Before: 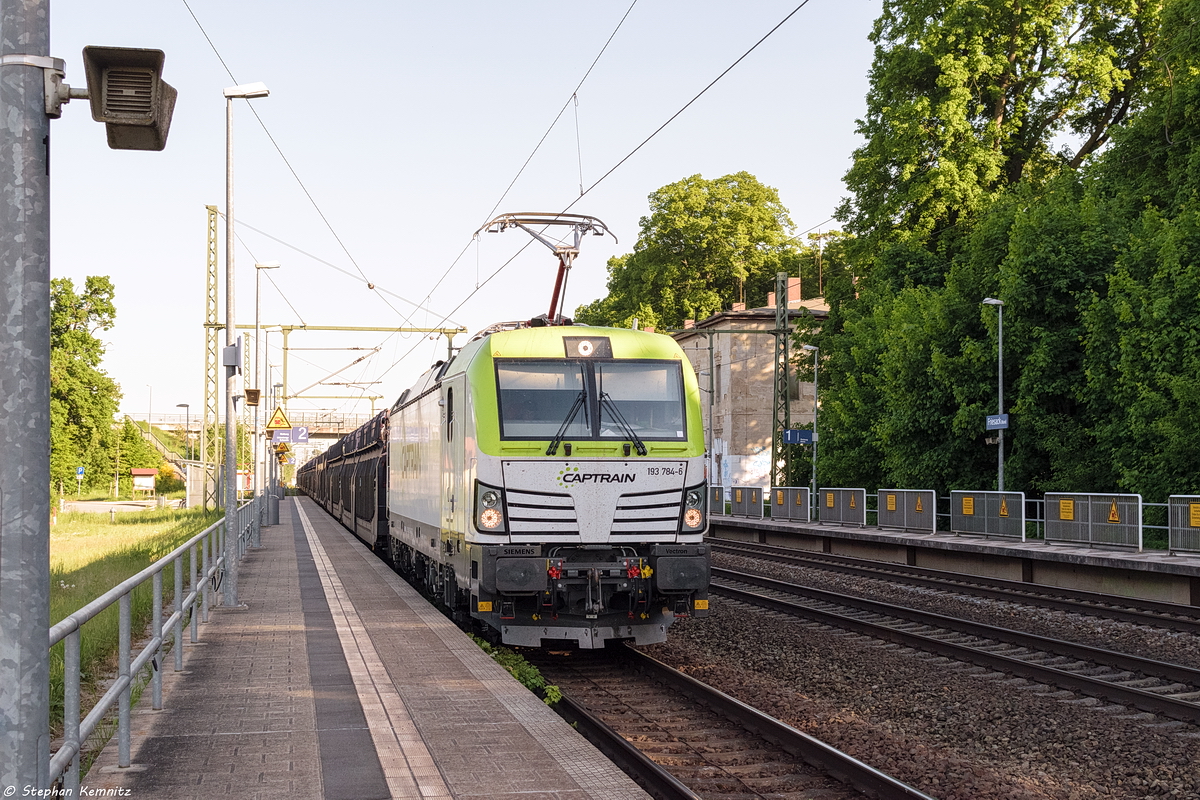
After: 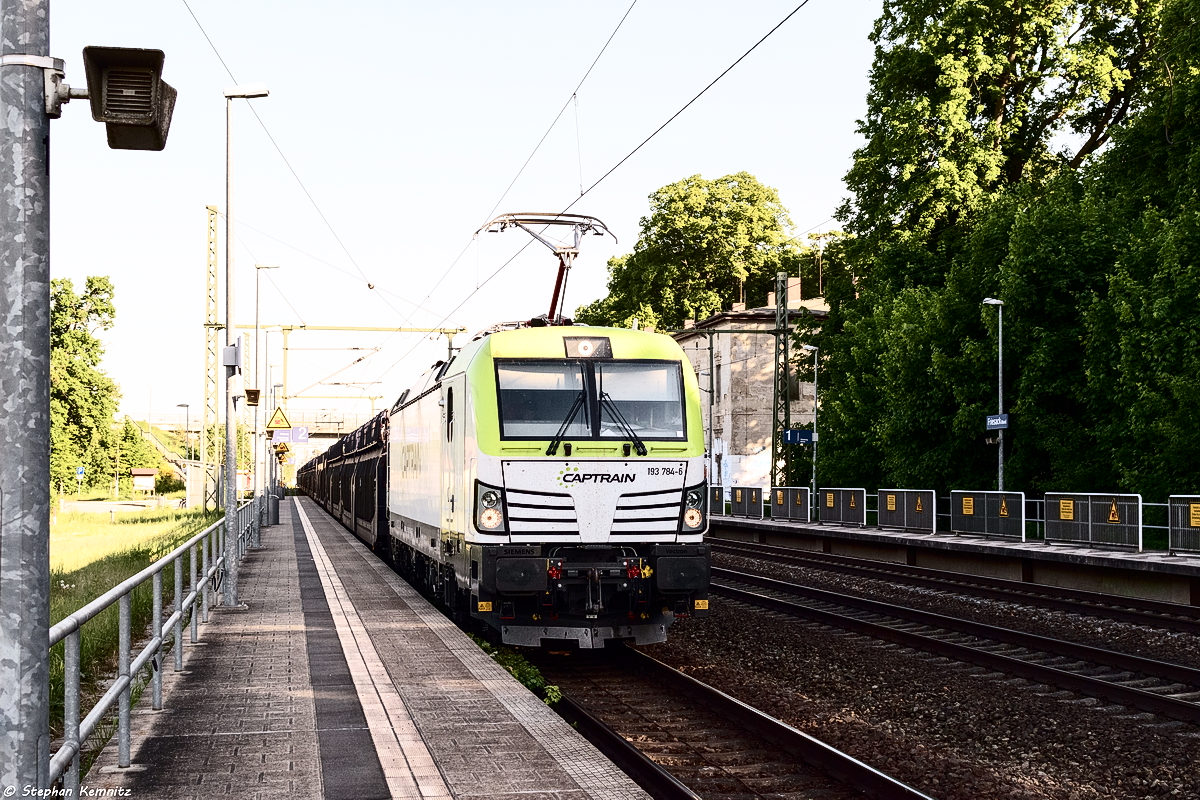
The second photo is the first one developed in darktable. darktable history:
contrast brightness saturation: contrast 0.495, saturation -0.089
